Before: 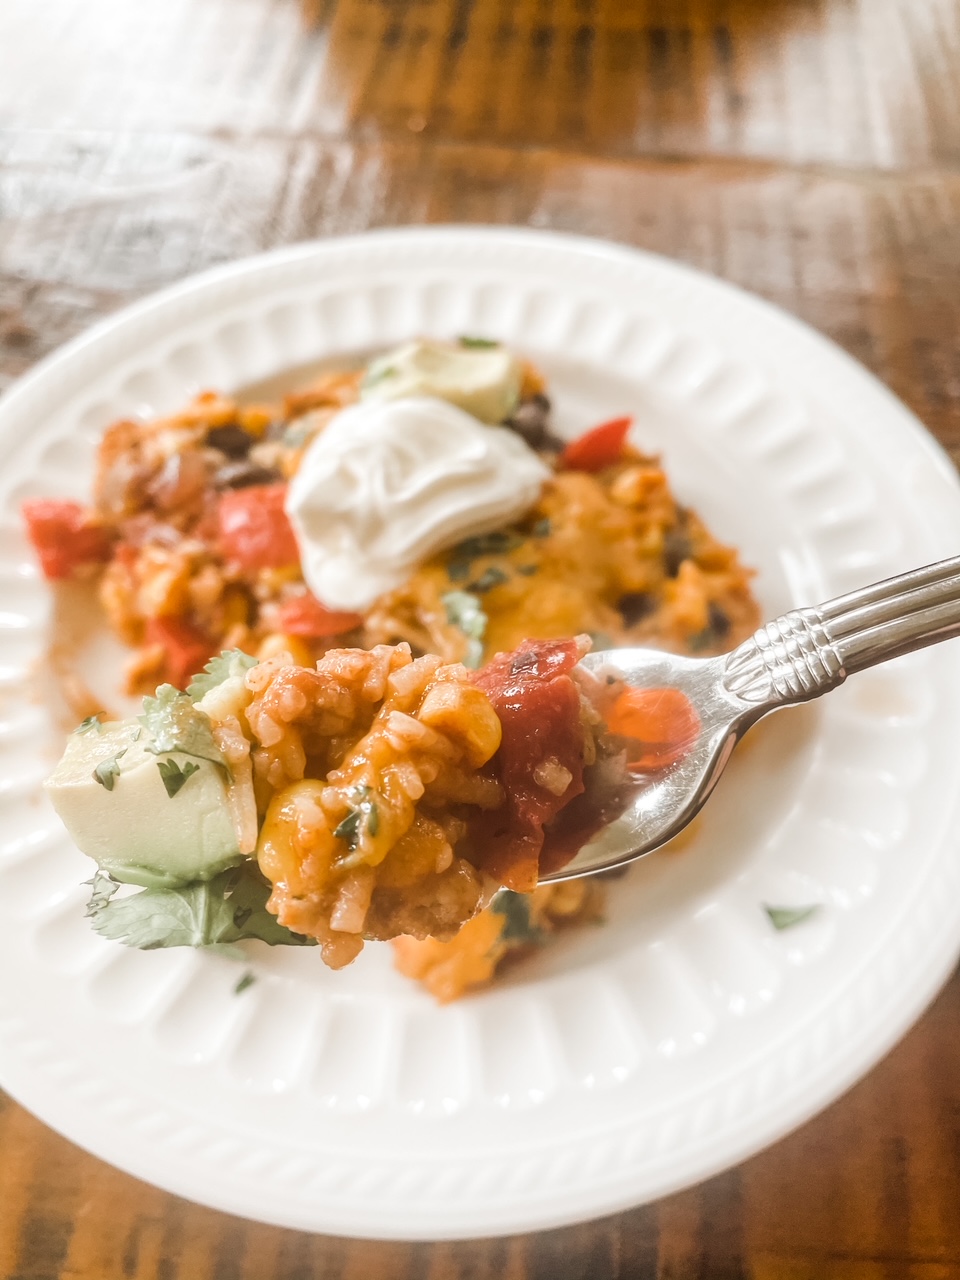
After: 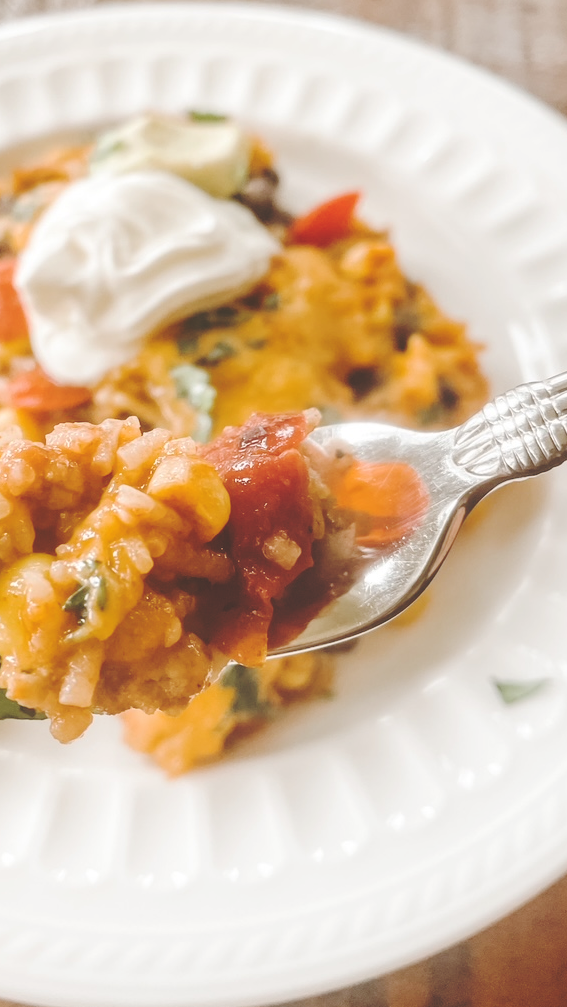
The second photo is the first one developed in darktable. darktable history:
crop and rotate: left 28.256%, top 17.734%, right 12.656%, bottom 3.573%
base curve: curves: ch0 [(0, 0.024) (0.055, 0.065) (0.121, 0.166) (0.236, 0.319) (0.693, 0.726) (1, 1)], preserve colors none
